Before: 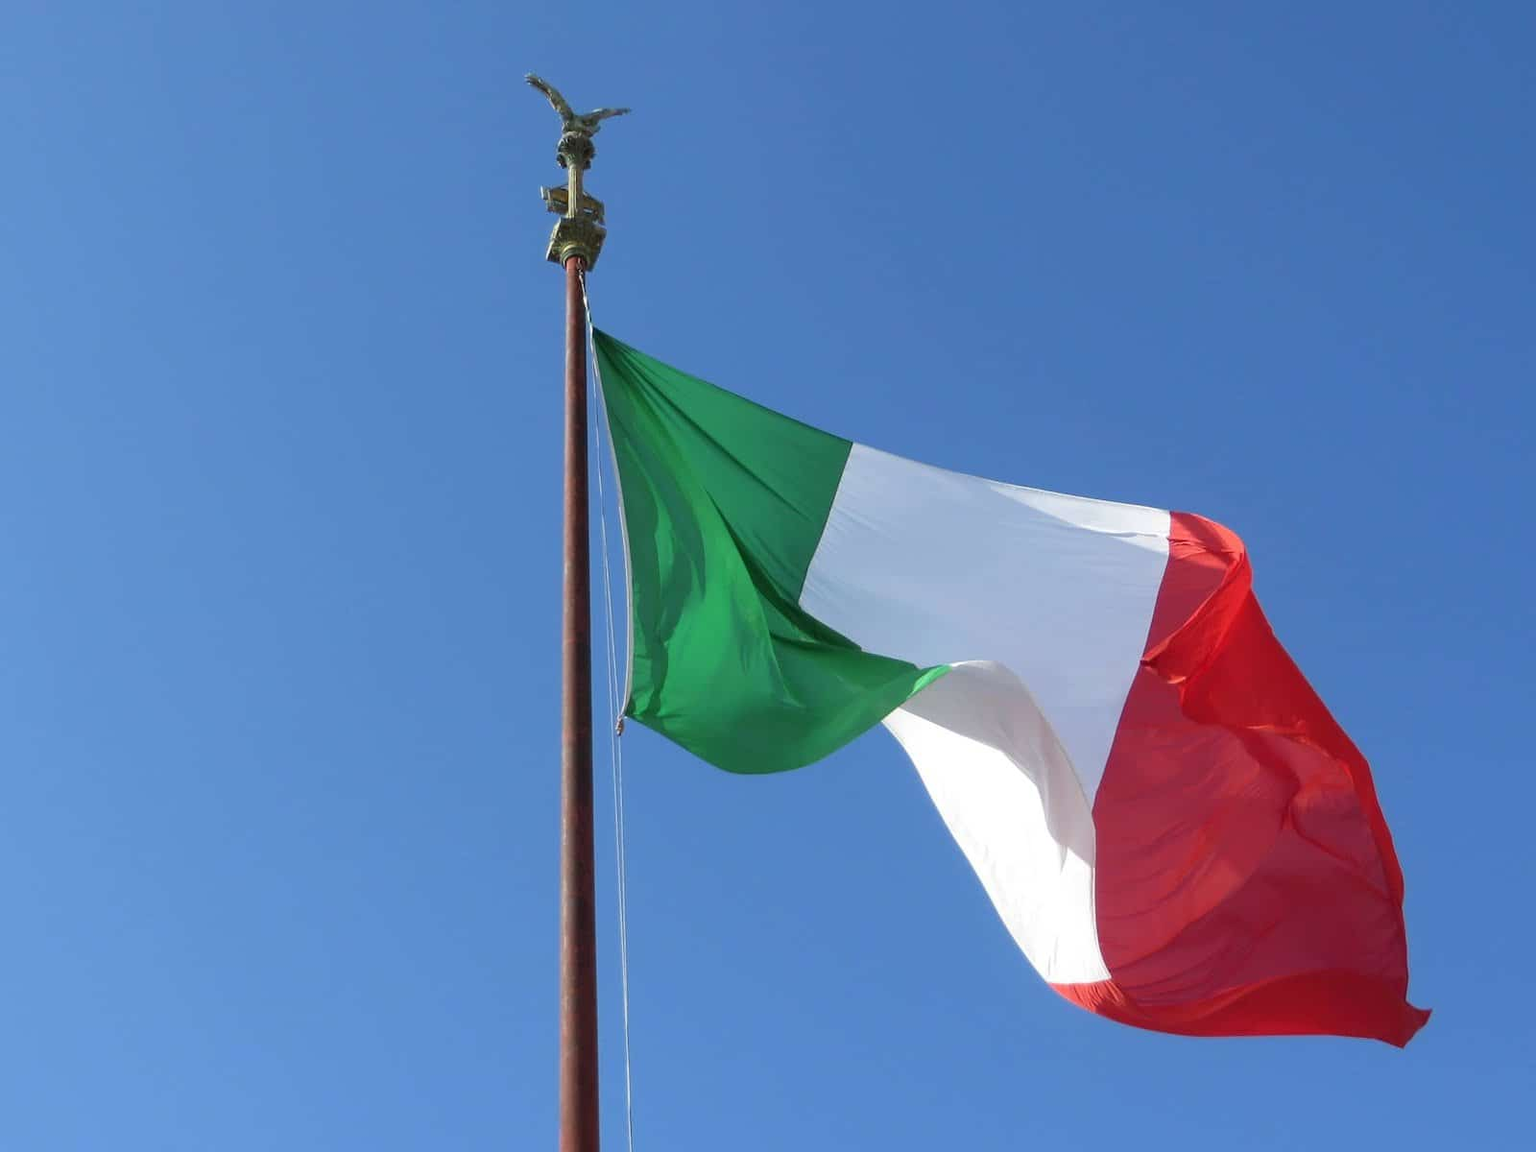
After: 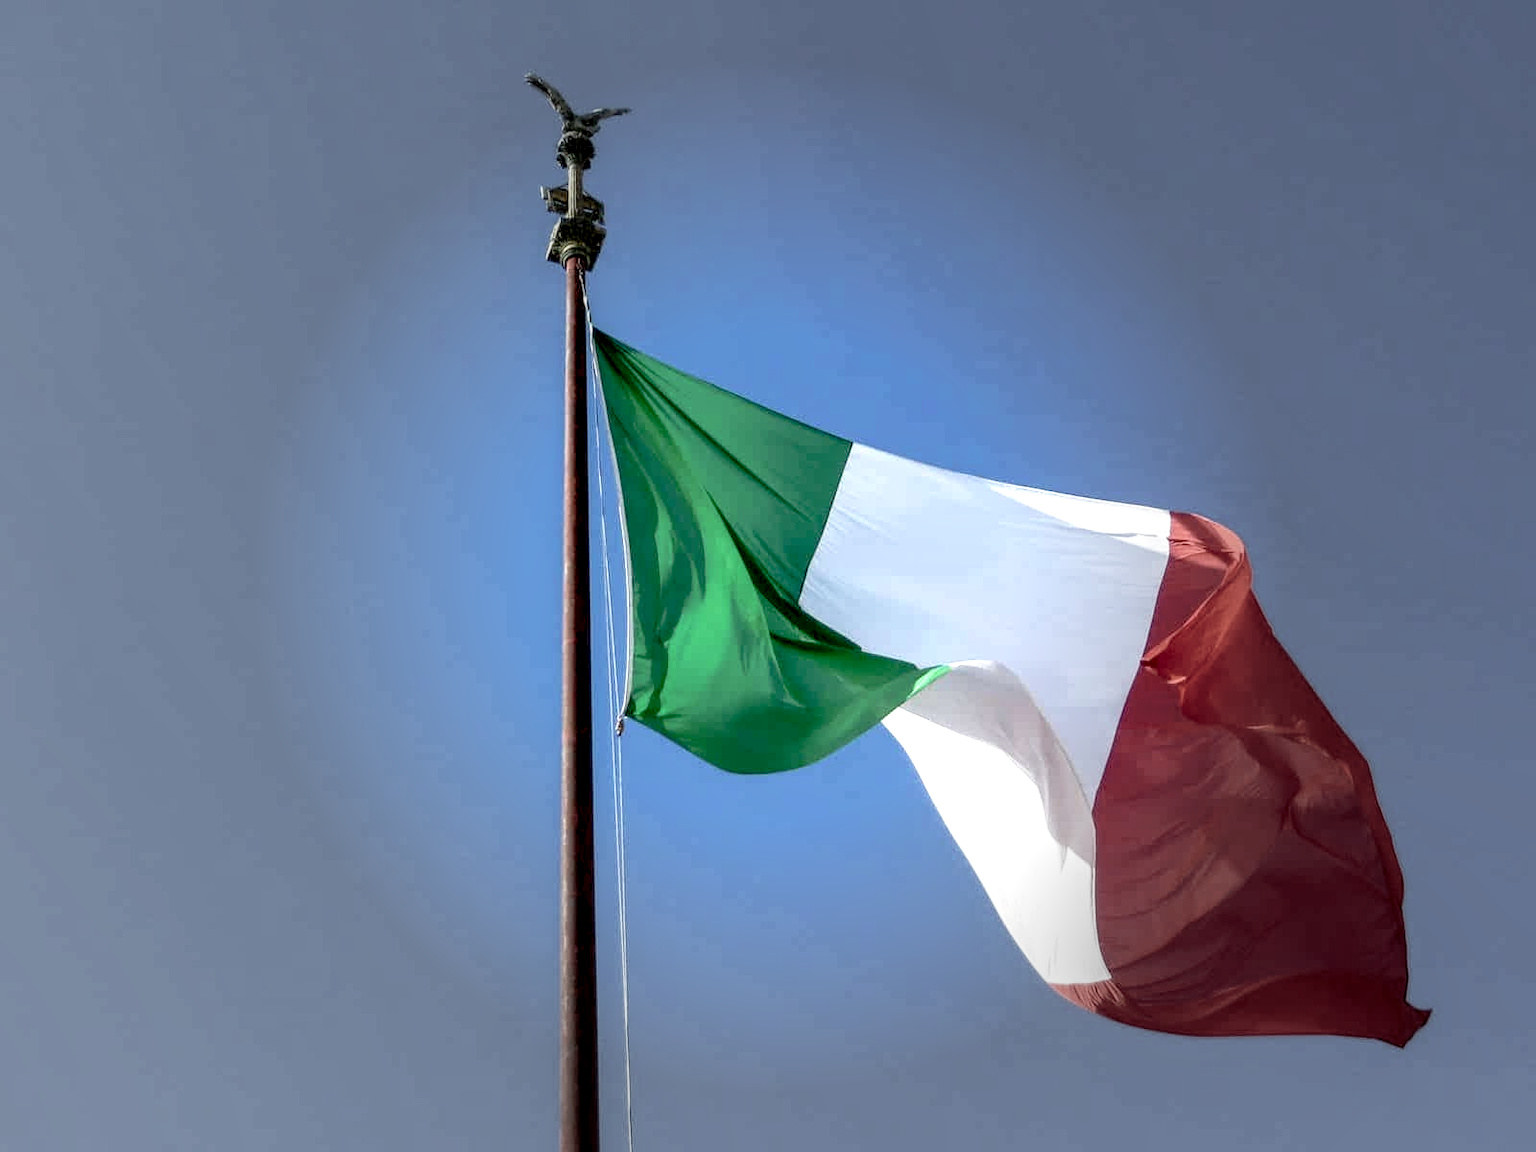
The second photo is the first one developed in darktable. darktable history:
vignetting: fall-off start 31.77%, fall-off radius 35.48%
tone curve: curves: ch0 [(0, 0) (0.062, 0.023) (0.168, 0.142) (0.359, 0.44) (0.469, 0.544) (0.634, 0.722) (0.839, 0.909) (0.998, 0.978)]; ch1 [(0, 0) (0.437, 0.453) (0.472, 0.47) (0.502, 0.504) (0.527, 0.546) (0.568, 0.619) (0.608, 0.665) (0.669, 0.748) (0.859, 0.899) (1, 1)]; ch2 [(0, 0) (0.33, 0.301) (0.421, 0.443) (0.473, 0.501) (0.504, 0.504) (0.535, 0.564) (0.575, 0.625) (0.608, 0.676) (1, 1)], preserve colors none
local contrast: highlights 17%, detail 186%
